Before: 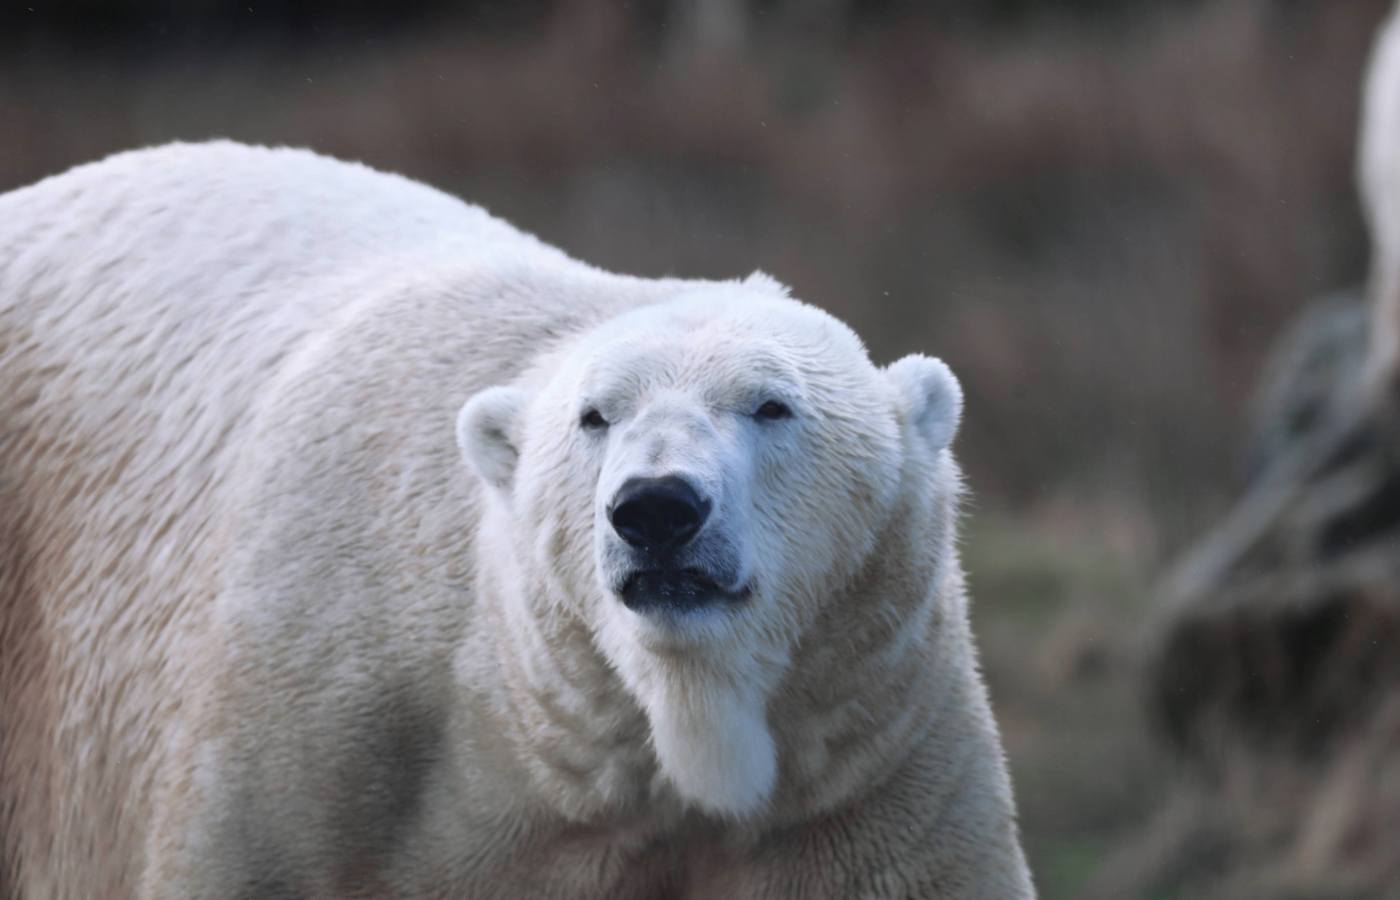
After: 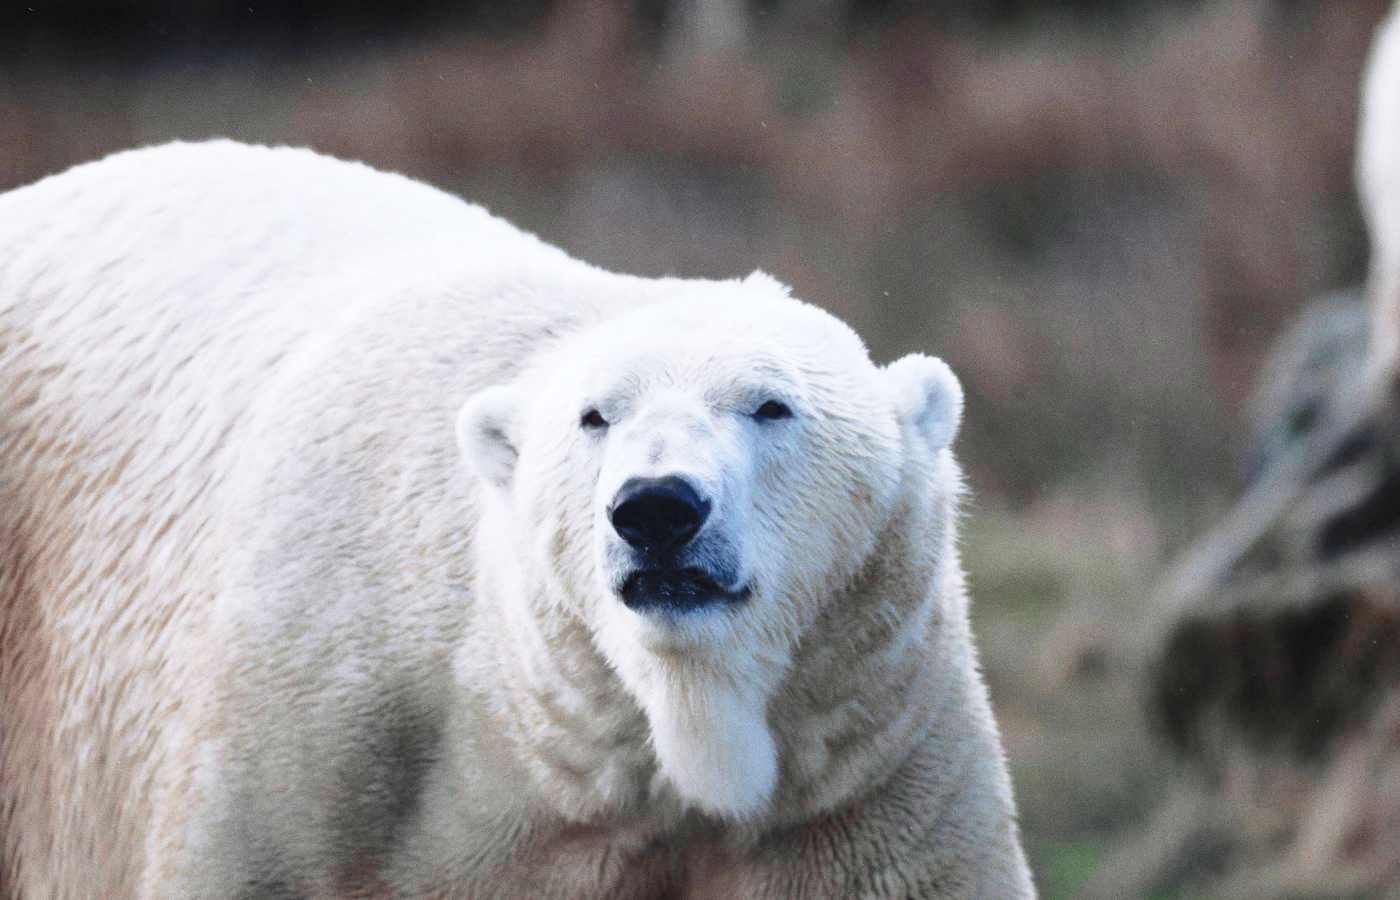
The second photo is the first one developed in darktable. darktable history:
grain: coarseness 0.09 ISO
base curve: curves: ch0 [(0, 0) (0.028, 0.03) (0.121, 0.232) (0.46, 0.748) (0.859, 0.968) (1, 1)], preserve colors none
